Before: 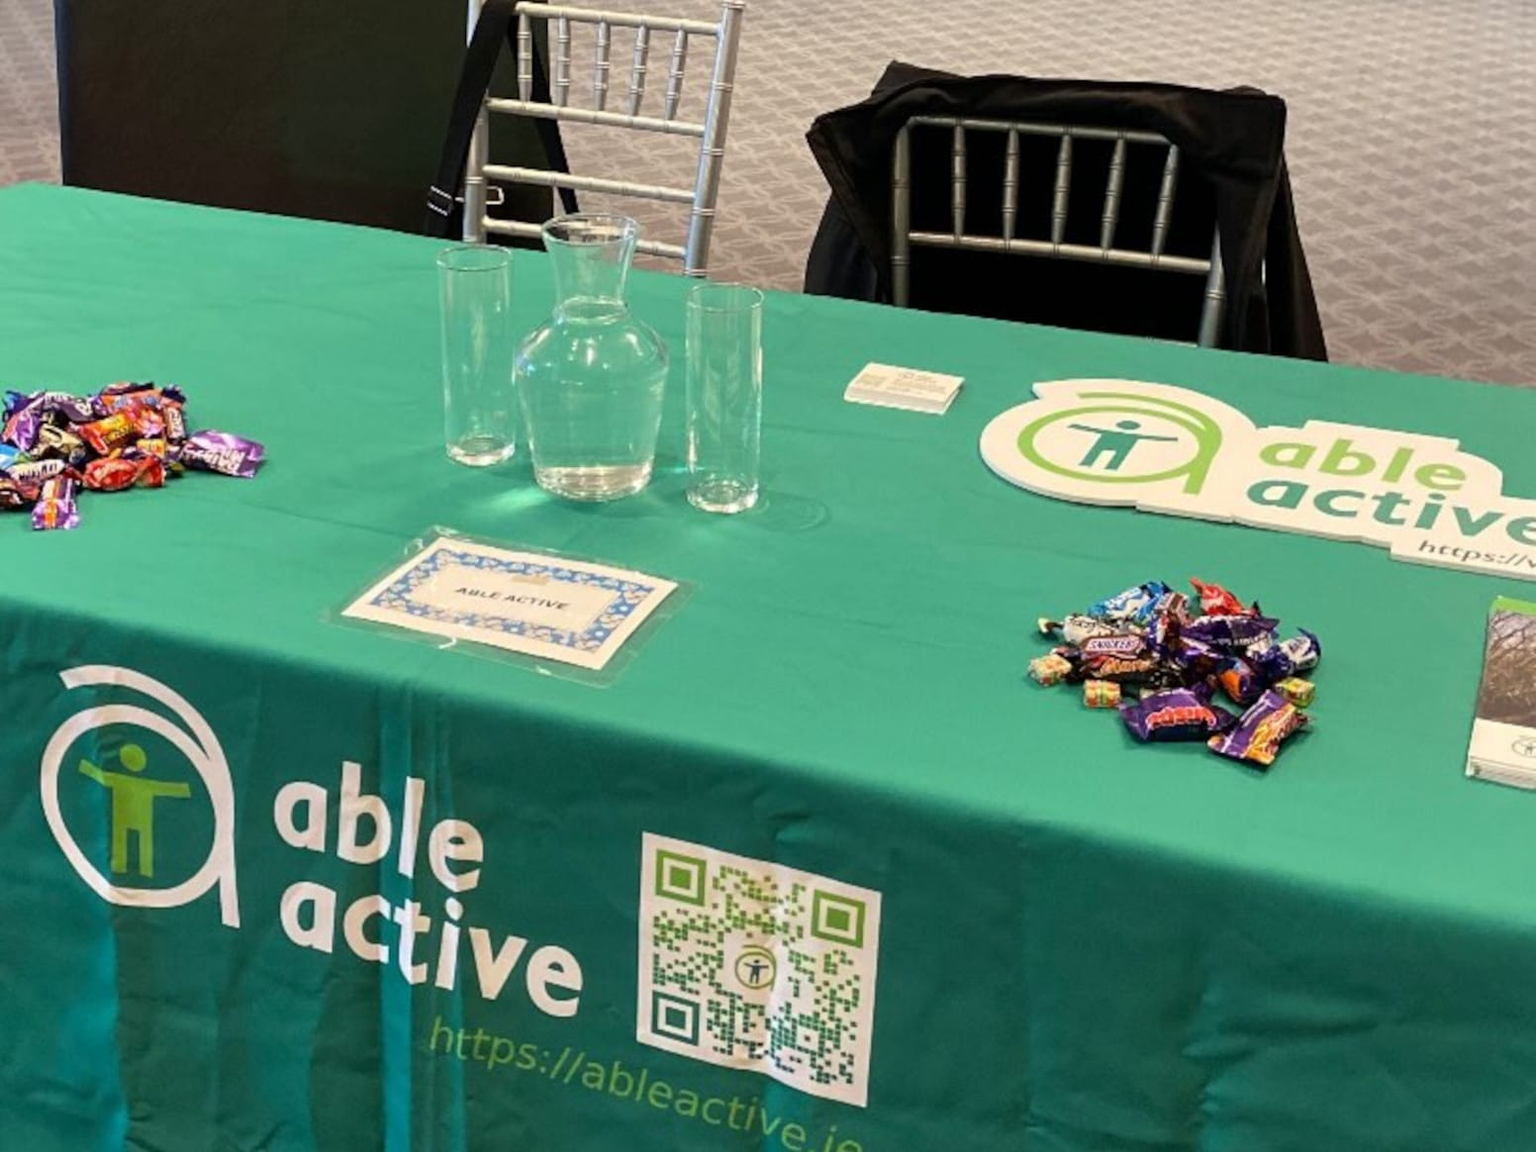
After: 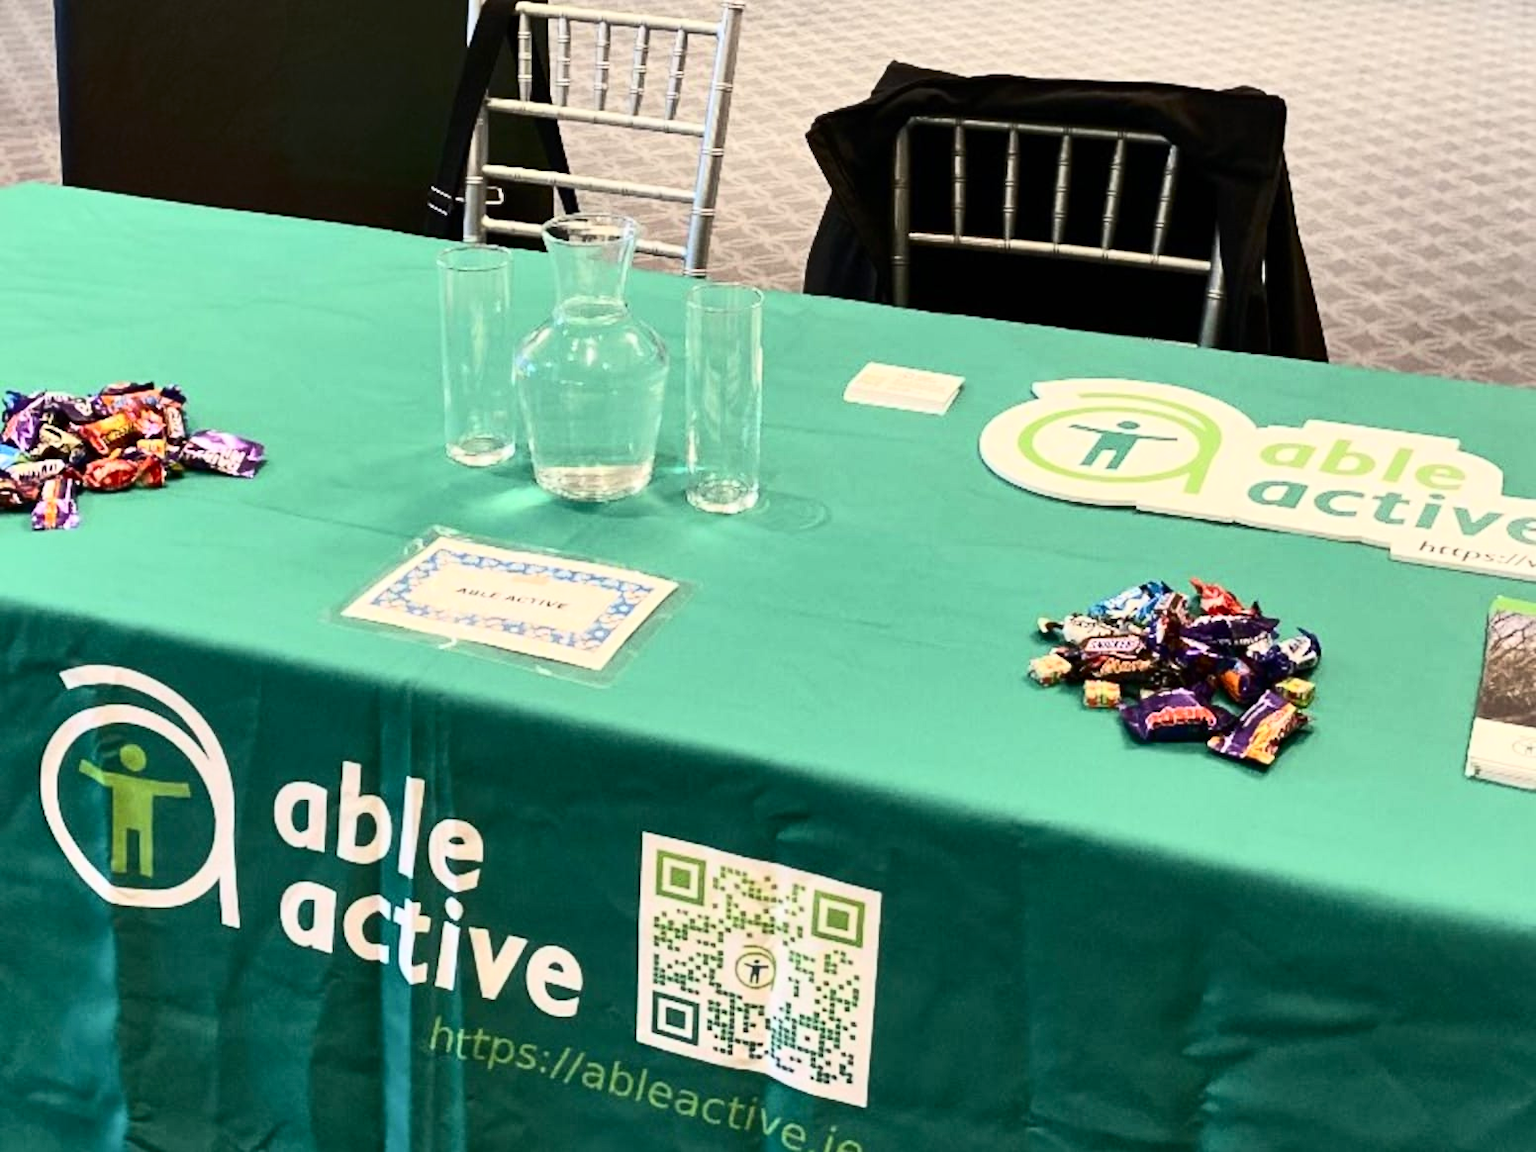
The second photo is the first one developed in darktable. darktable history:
contrast brightness saturation: contrast 0.375, brightness 0.107
shadows and highlights: shadows 31.83, highlights -32.09, soften with gaussian
